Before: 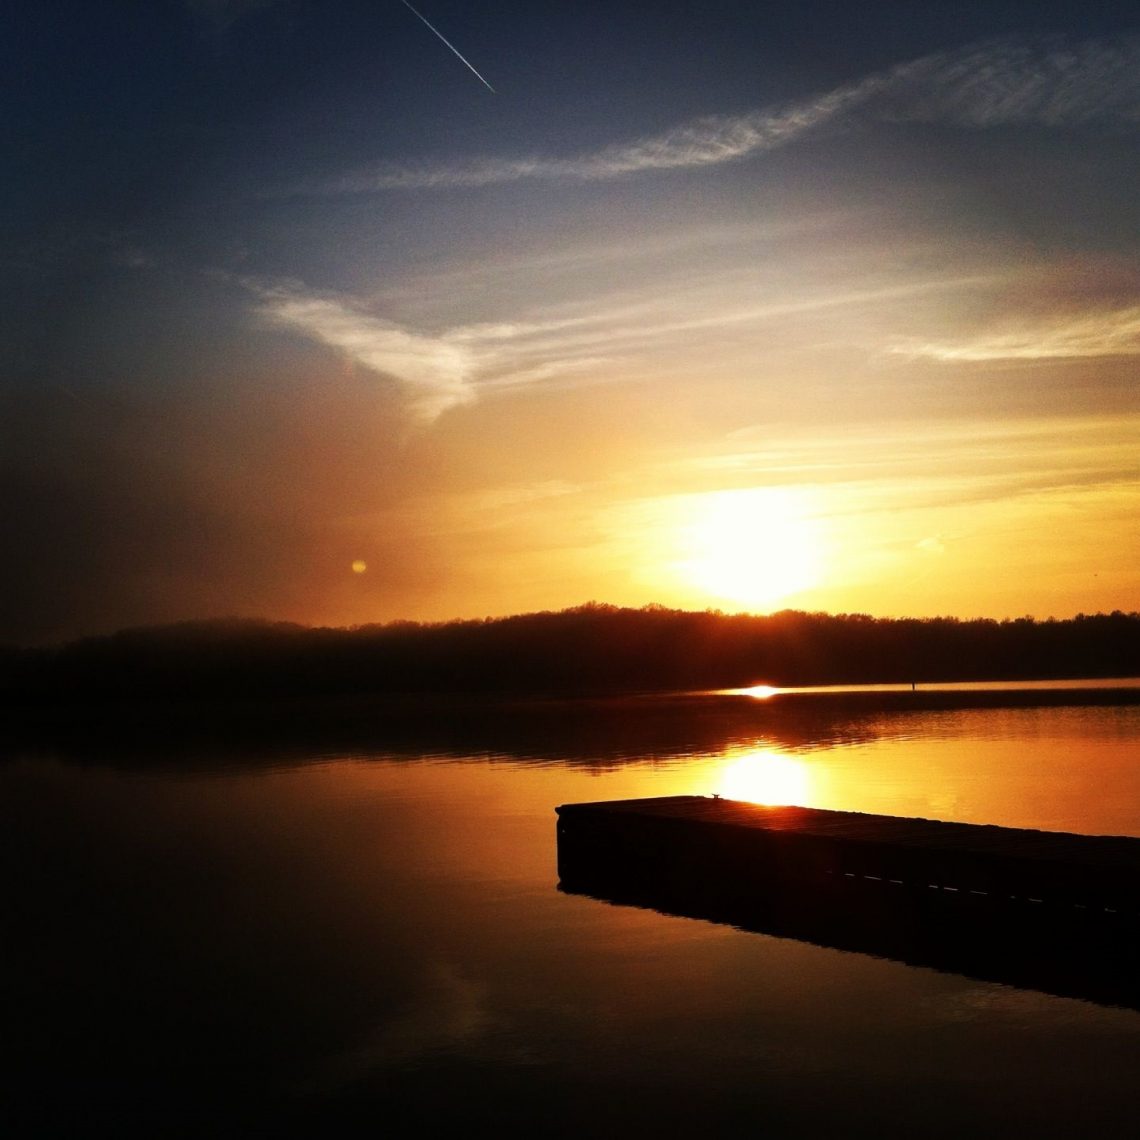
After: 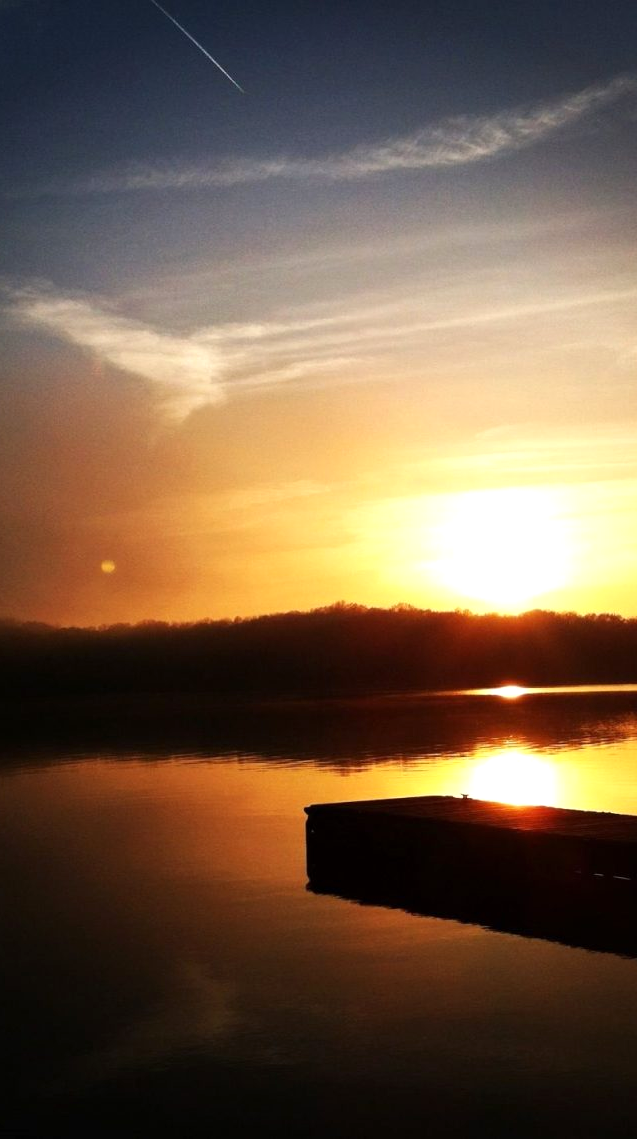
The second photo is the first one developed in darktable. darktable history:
crop: left 22.04%, right 22.023%, bottom 0.005%
exposure: exposure 0.203 EV, compensate highlight preservation false
